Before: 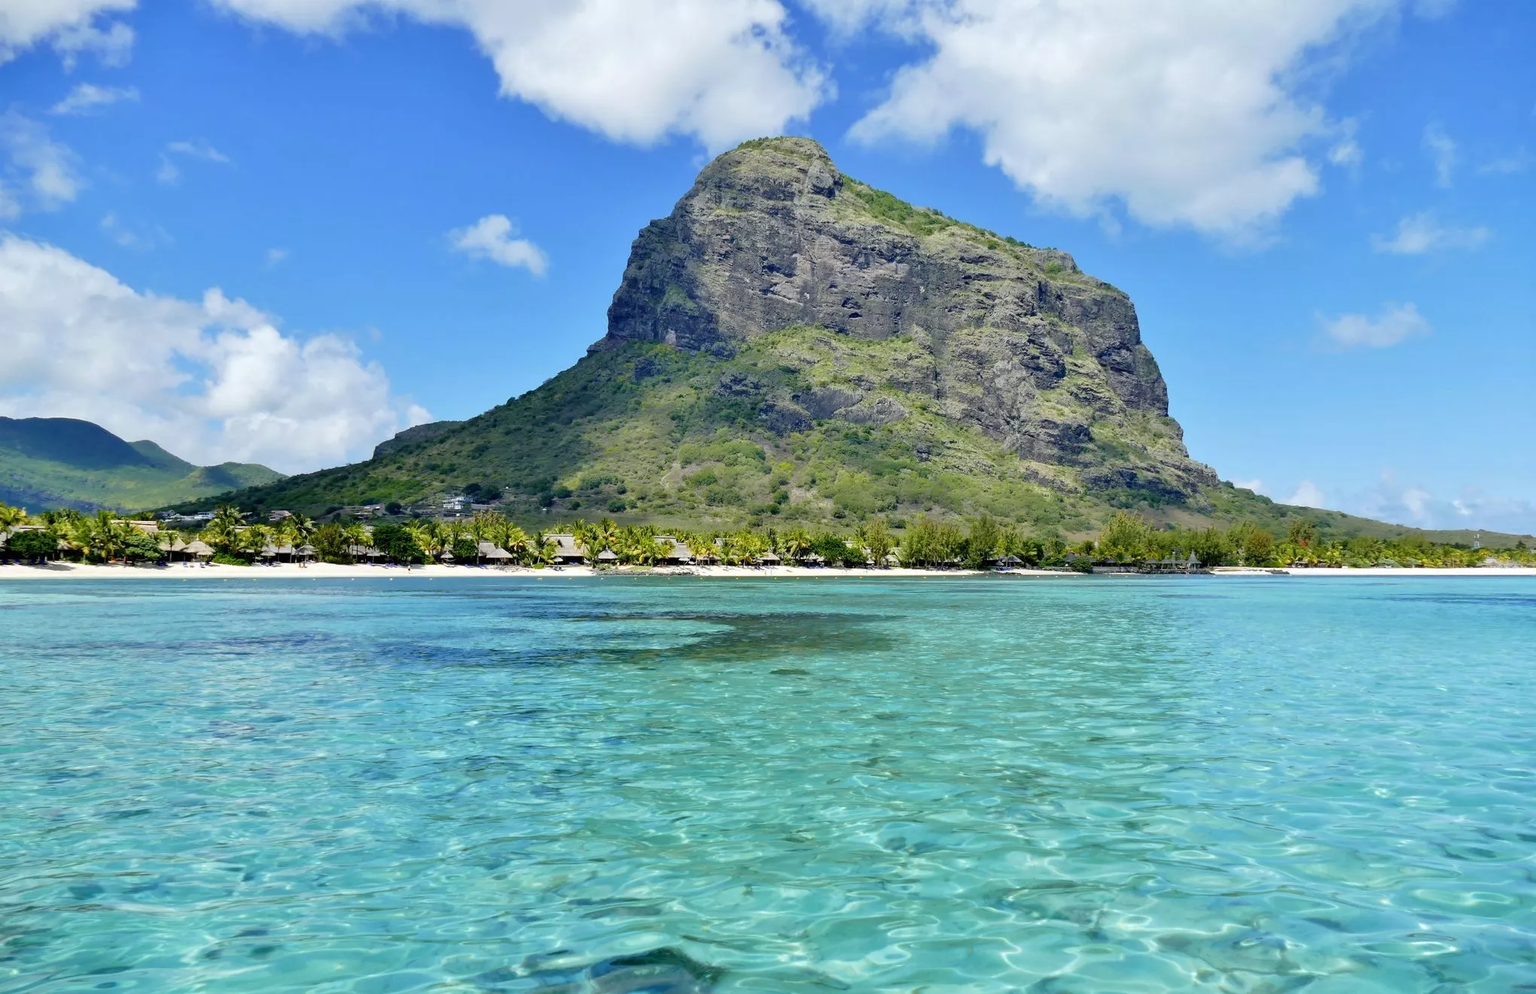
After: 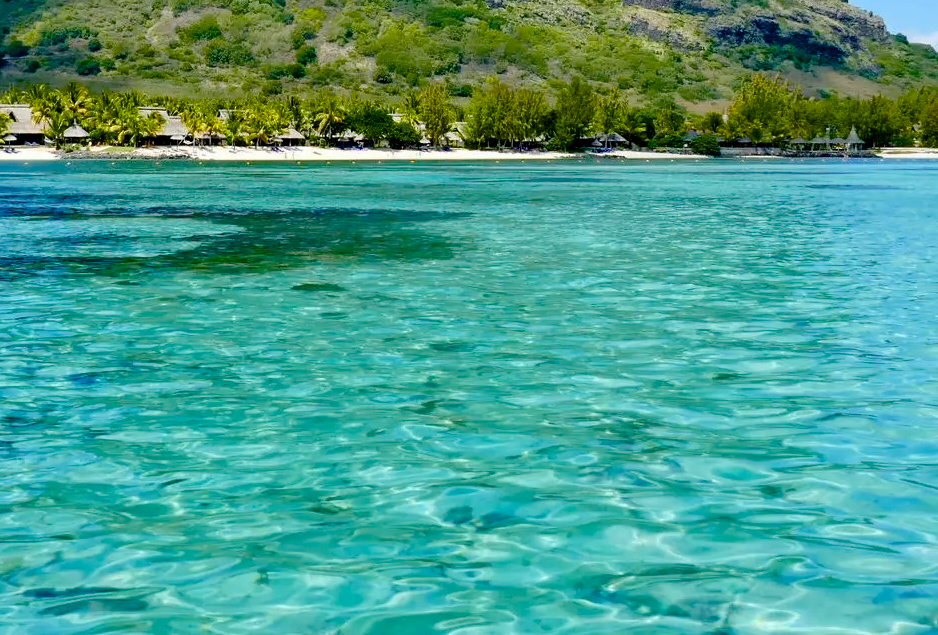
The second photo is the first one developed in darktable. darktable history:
crop: left 35.866%, top 45.853%, right 18.132%, bottom 6.022%
color balance rgb: shadows lift › luminance -7.577%, shadows lift › chroma 2.268%, shadows lift › hue 198.09°, global offset › luminance -0.31%, global offset › hue 262.29°, linear chroma grading › global chroma 15.121%, perceptual saturation grading › global saturation 20%, perceptual saturation grading › highlights -25.736%, perceptual saturation grading › shadows 49.426%, saturation formula JzAzBz (2021)
